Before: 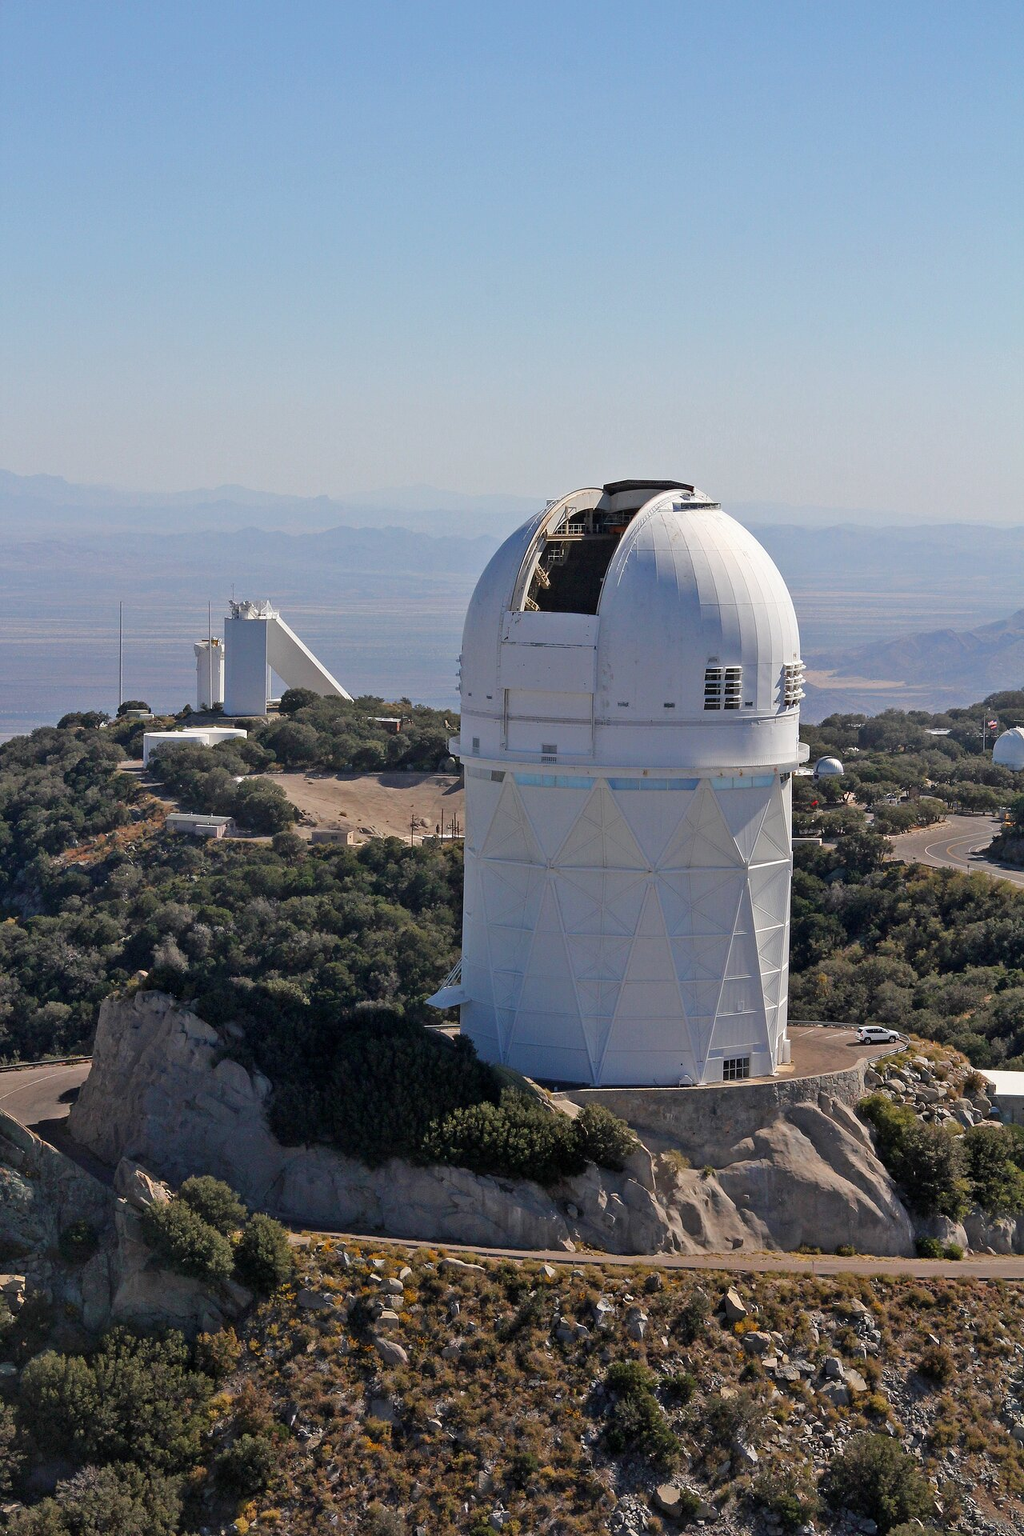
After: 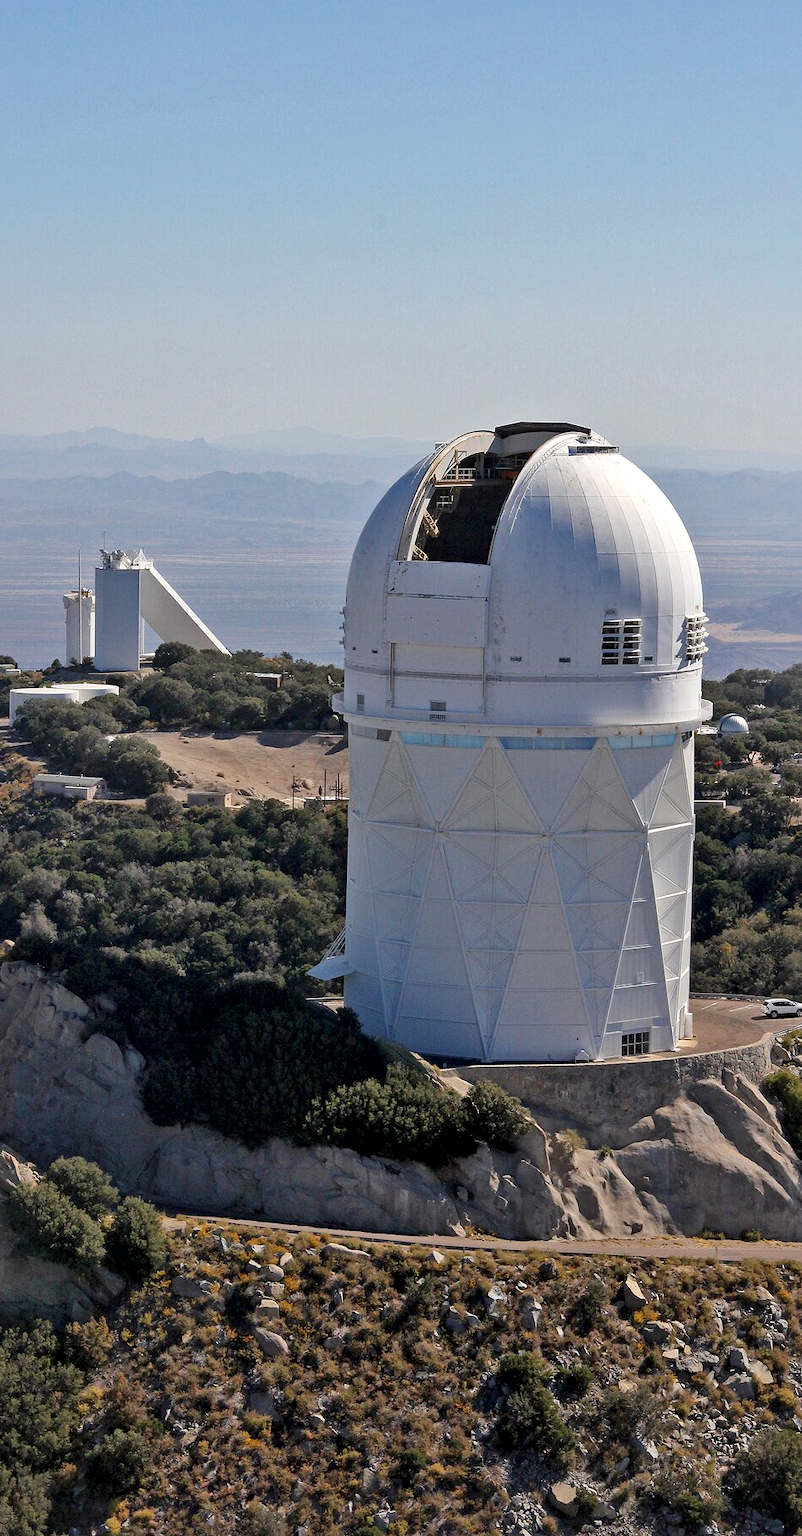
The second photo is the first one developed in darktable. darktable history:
crop and rotate: left 13.15%, top 5.251%, right 12.609%
local contrast: mode bilateral grid, contrast 20, coarseness 50, detail 144%, midtone range 0.2
